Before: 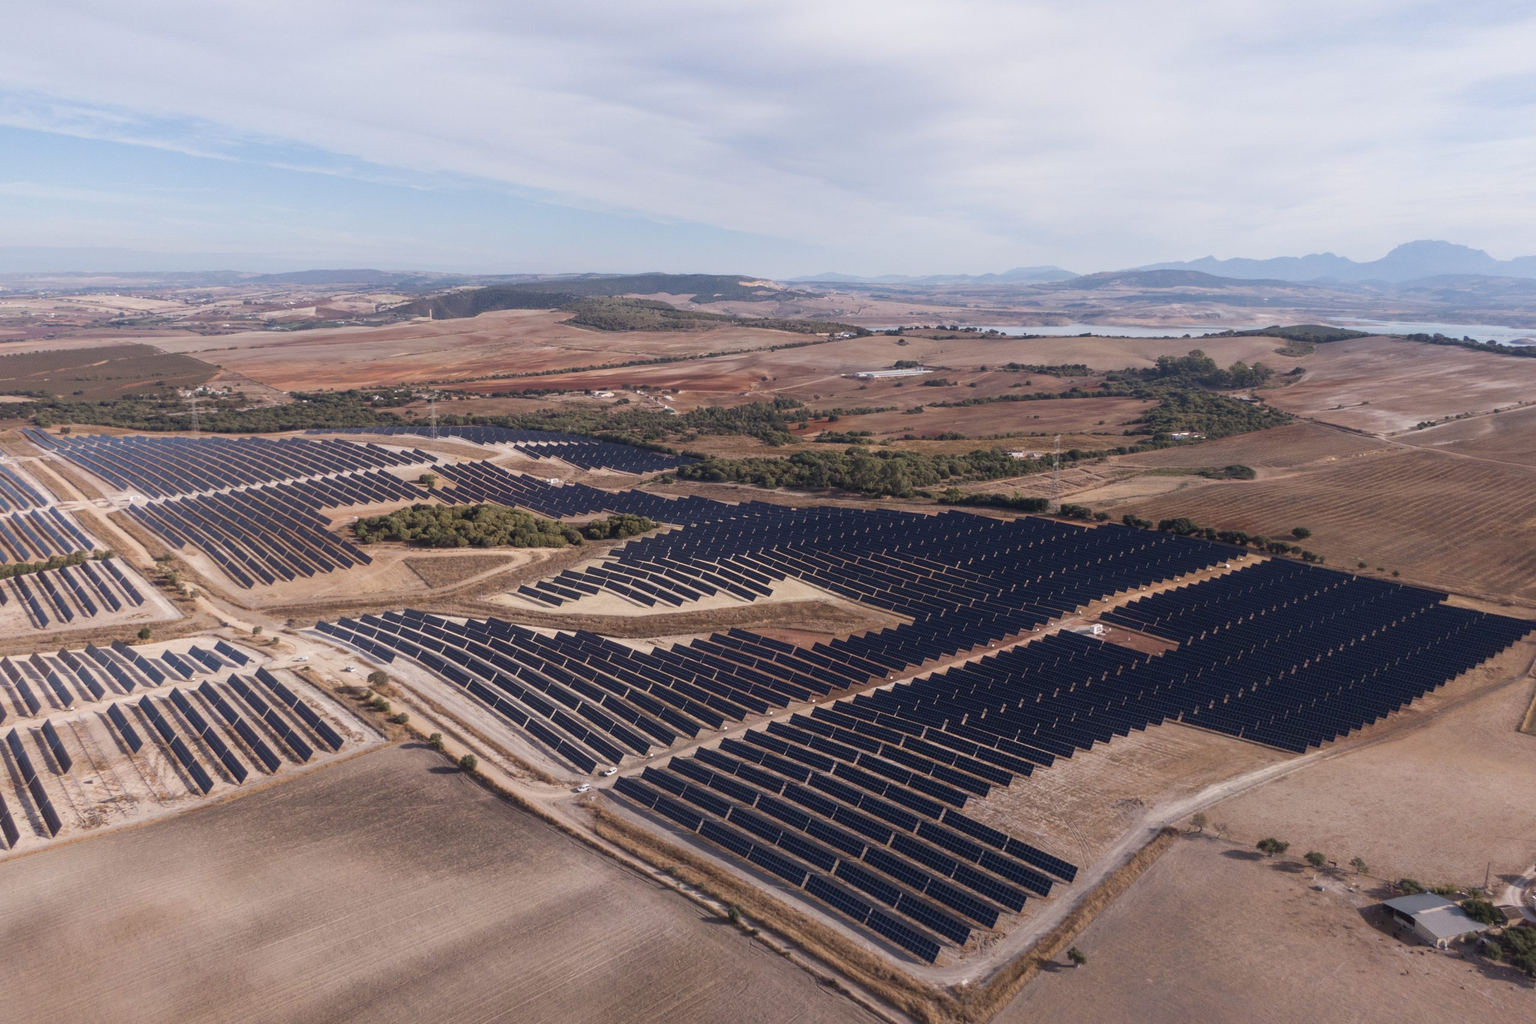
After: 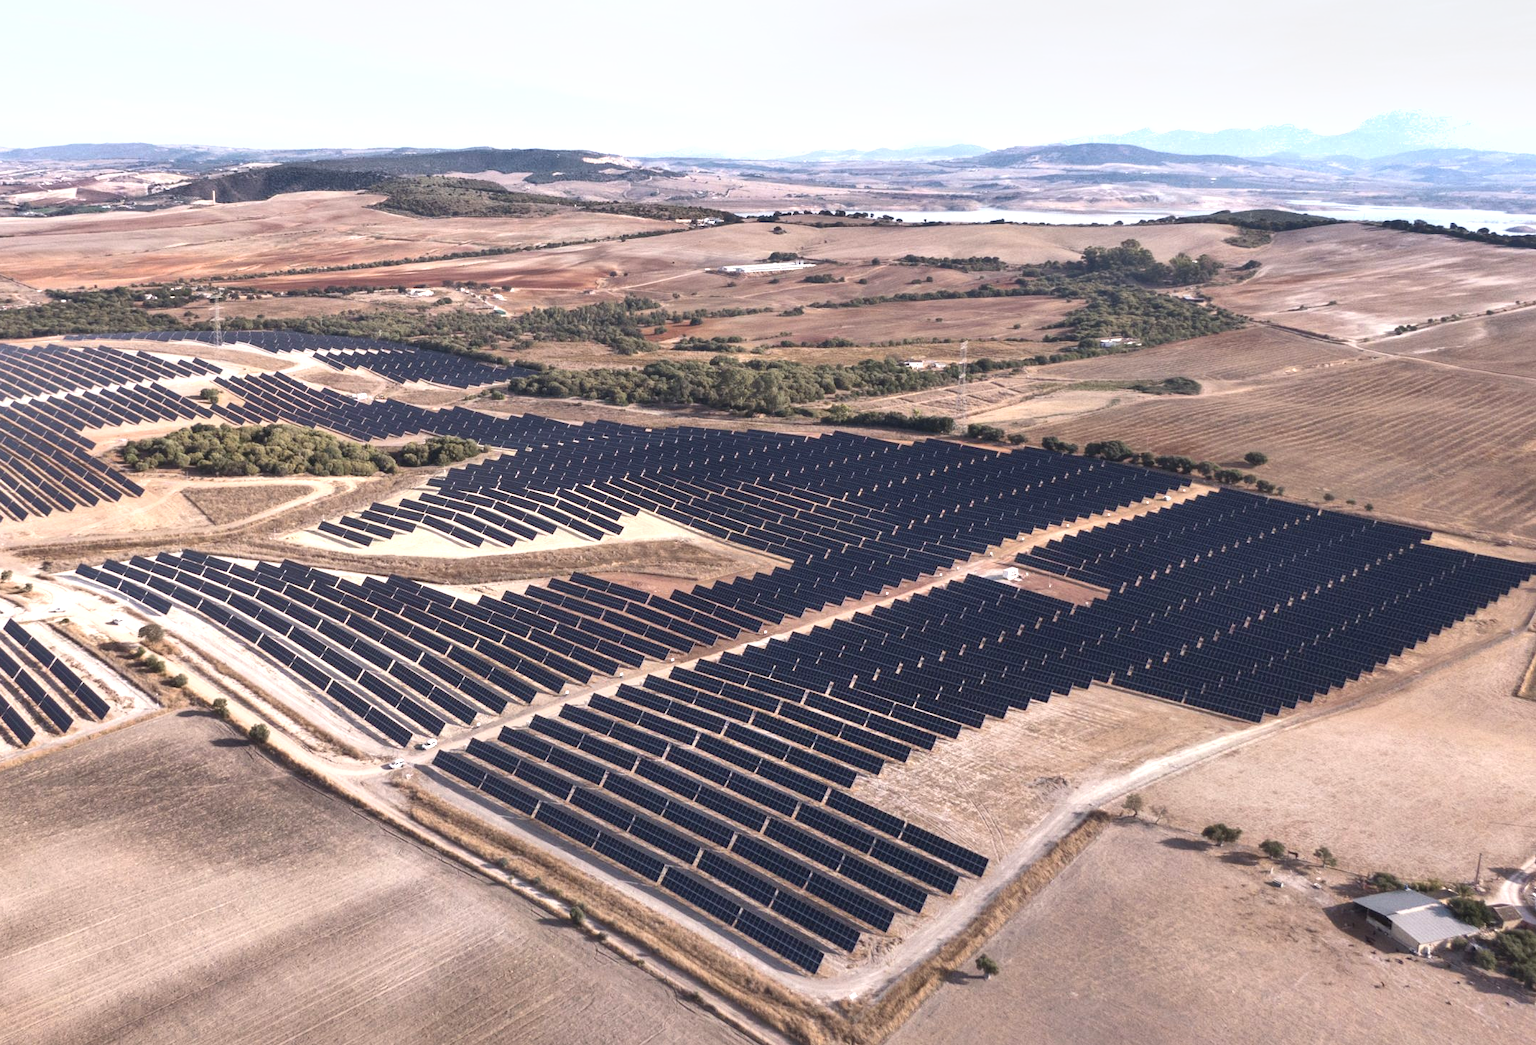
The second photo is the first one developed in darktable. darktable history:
shadows and highlights: low approximation 0.01, soften with gaussian
crop: left 16.408%, top 14.668%
contrast brightness saturation: contrast 0.107, saturation -0.166
exposure: black level correction 0, exposure 1.103 EV, compensate exposure bias true, compensate highlight preservation false
